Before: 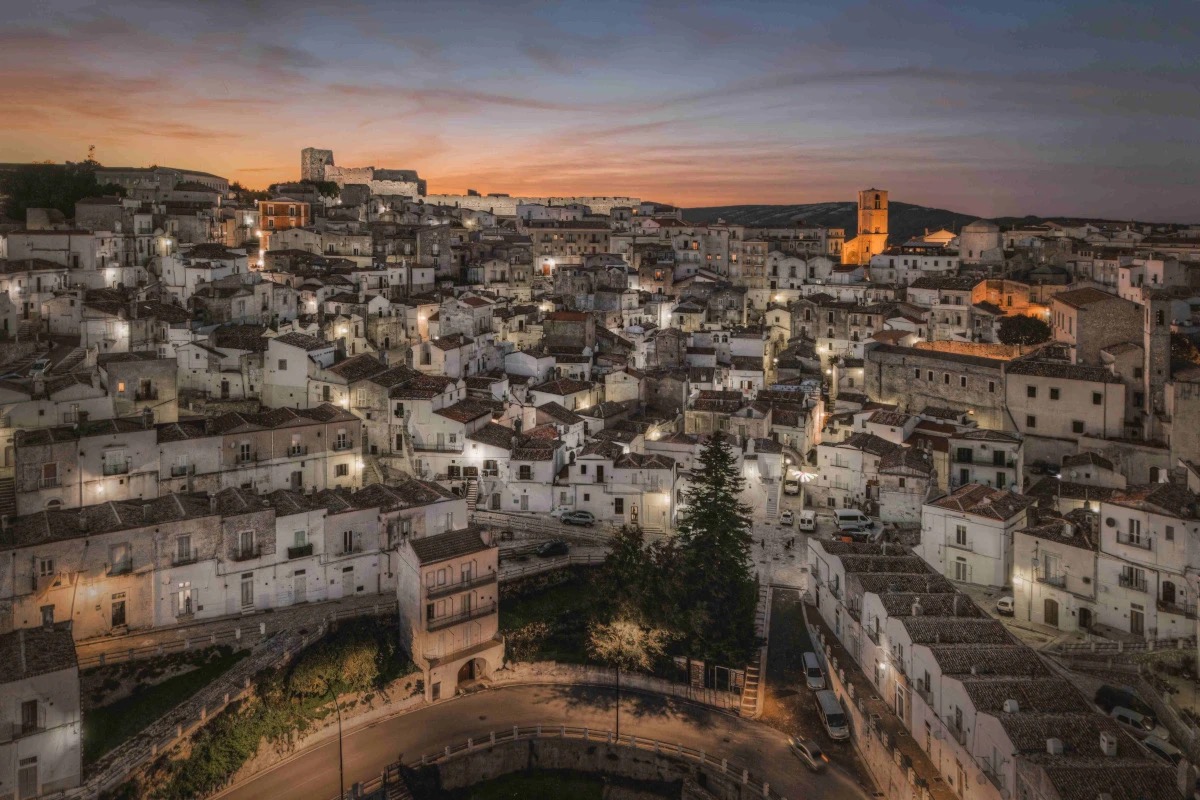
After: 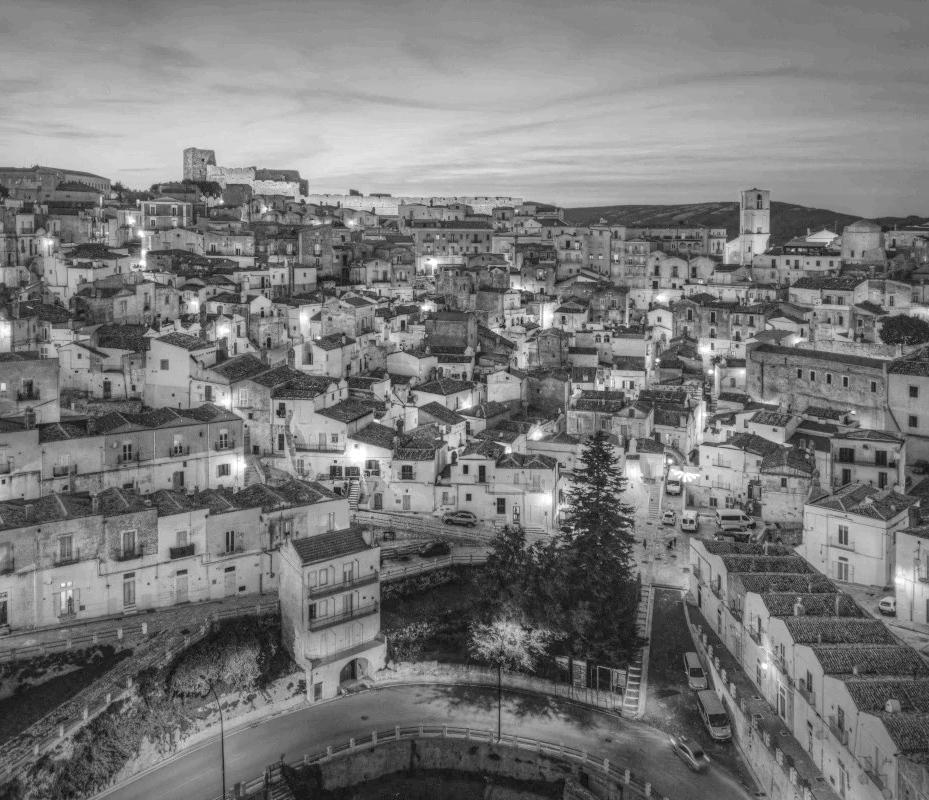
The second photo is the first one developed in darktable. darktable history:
exposure: exposure 0.4 EV, compensate highlight preservation false
local contrast: detail 110%
monochrome: on, module defaults
crop: left 9.88%, right 12.664%
